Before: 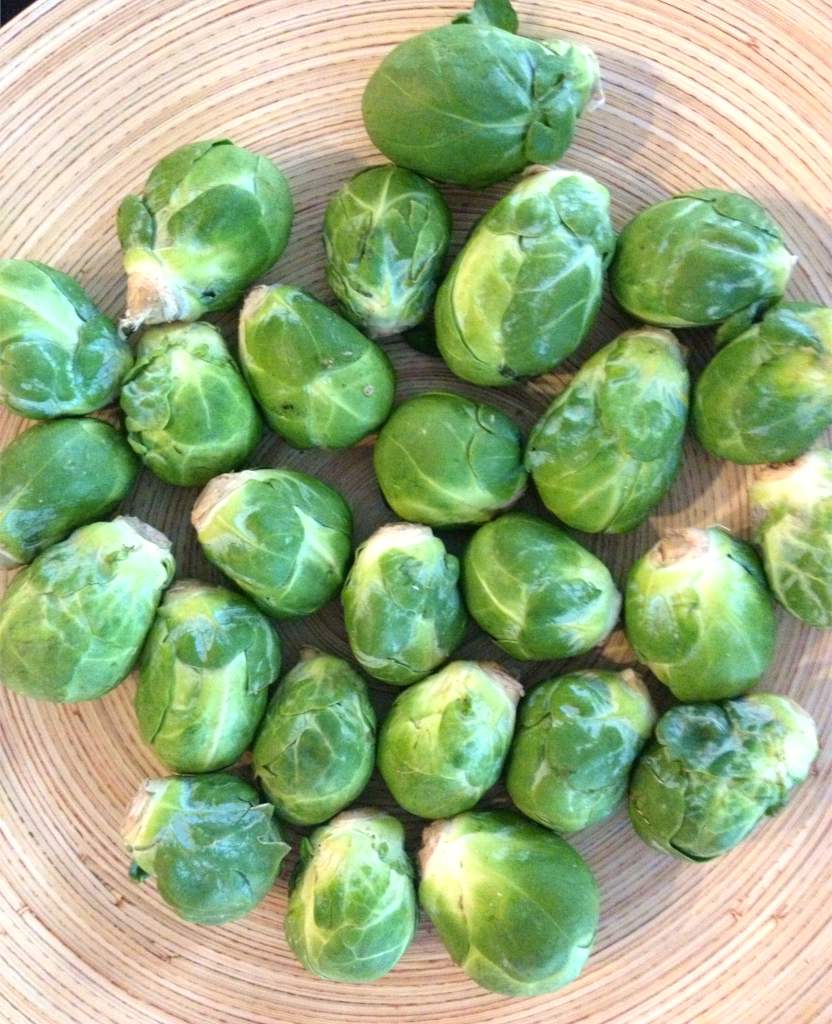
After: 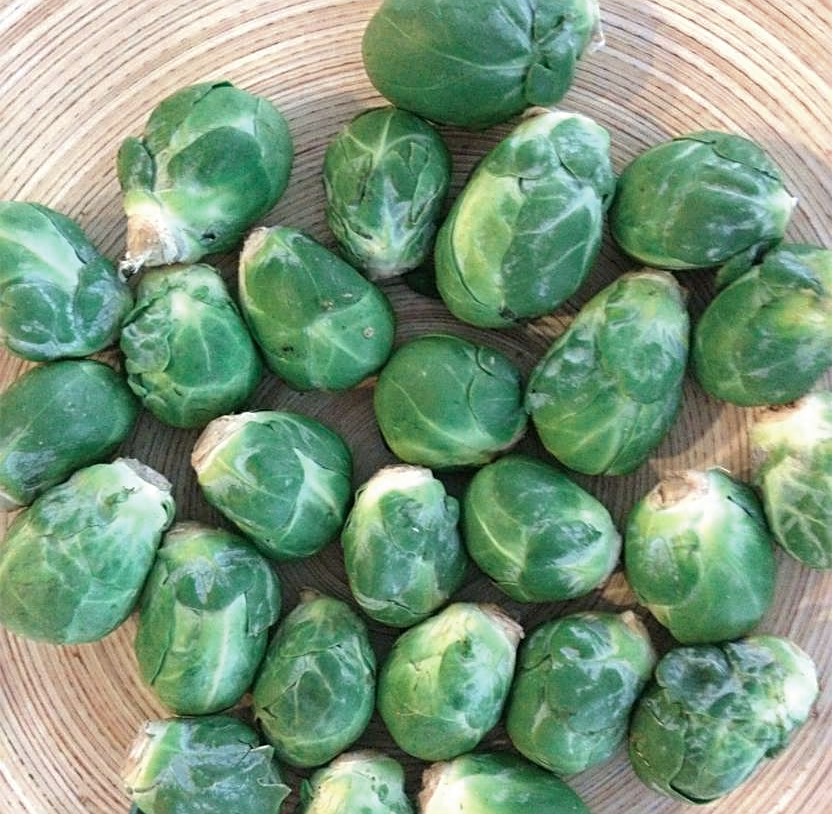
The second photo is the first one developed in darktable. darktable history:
color zones: curves: ch0 [(0, 0.5) (0.125, 0.4) (0.25, 0.5) (0.375, 0.4) (0.5, 0.4) (0.625, 0.35) (0.75, 0.35) (0.875, 0.5)]; ch1 [(0, 0.35) (0.125, 0.45) (0.25, 0.35) (0.375, 0.35) (0.5, 0.35) (0.625, 0.35) (0.75, 0.45) (0.875, 0.35)]; ch2 [(0, 0.6) (0.125, 0.5) (0.25, 0.5) (0.375, 0.6) (0.5, 0.6) (0.625, 0.5) (0.75, 0.5) (0.875, 0.5)]
crop and rotate: top 5.668%, bottom 14.782%
sharpen: on, module defaults
